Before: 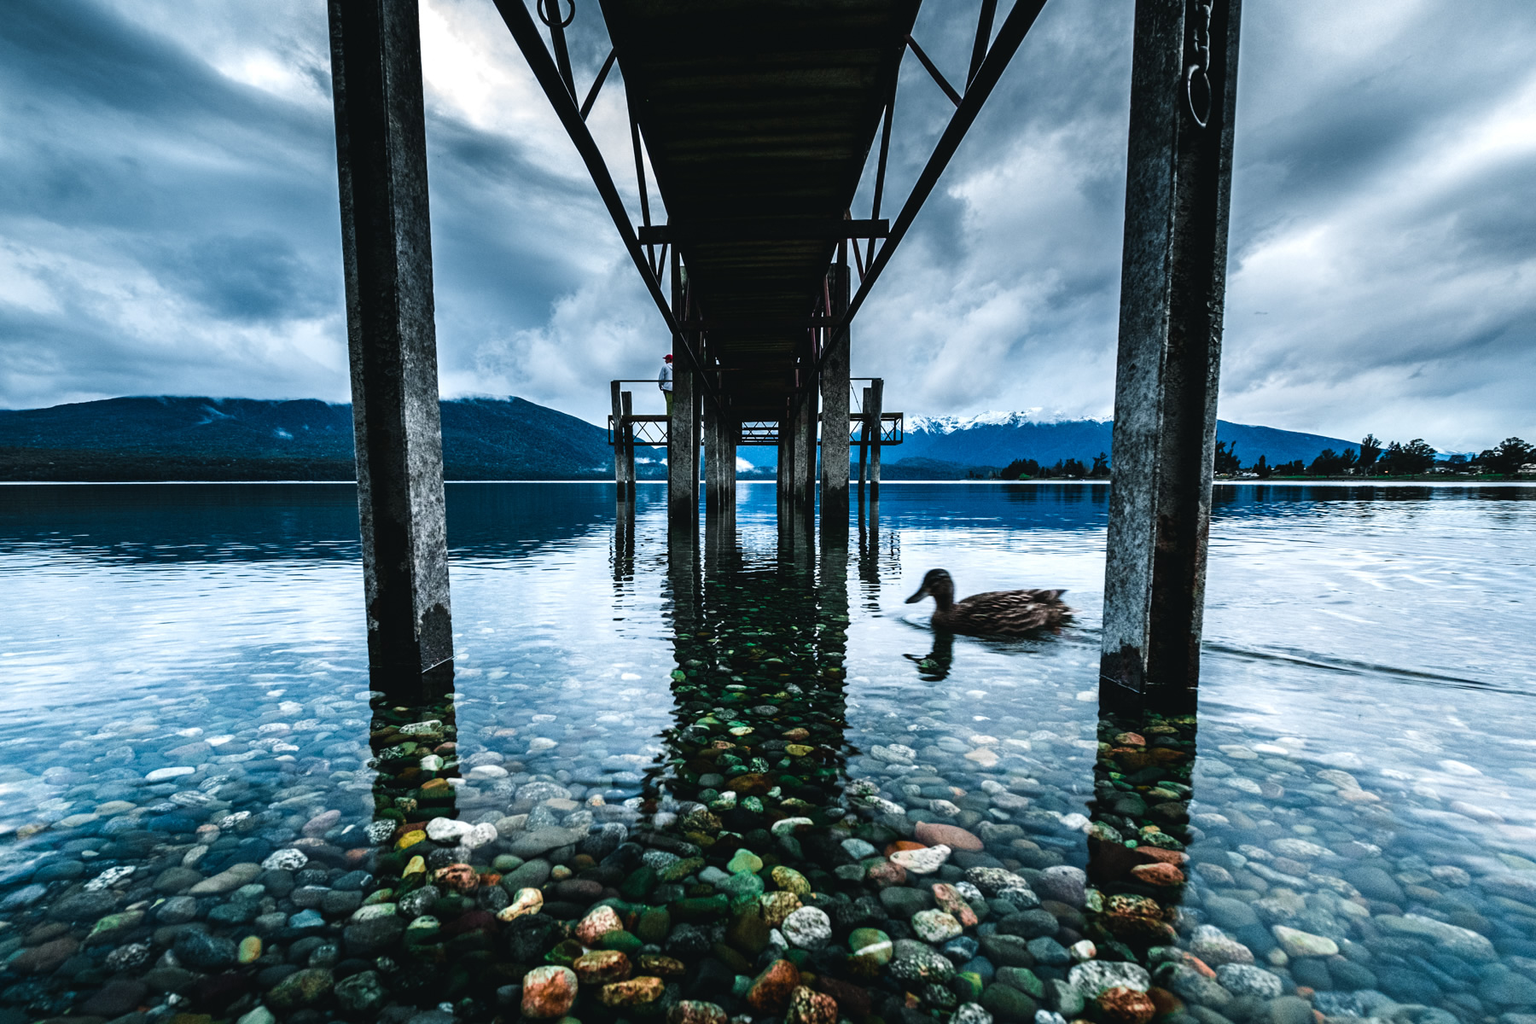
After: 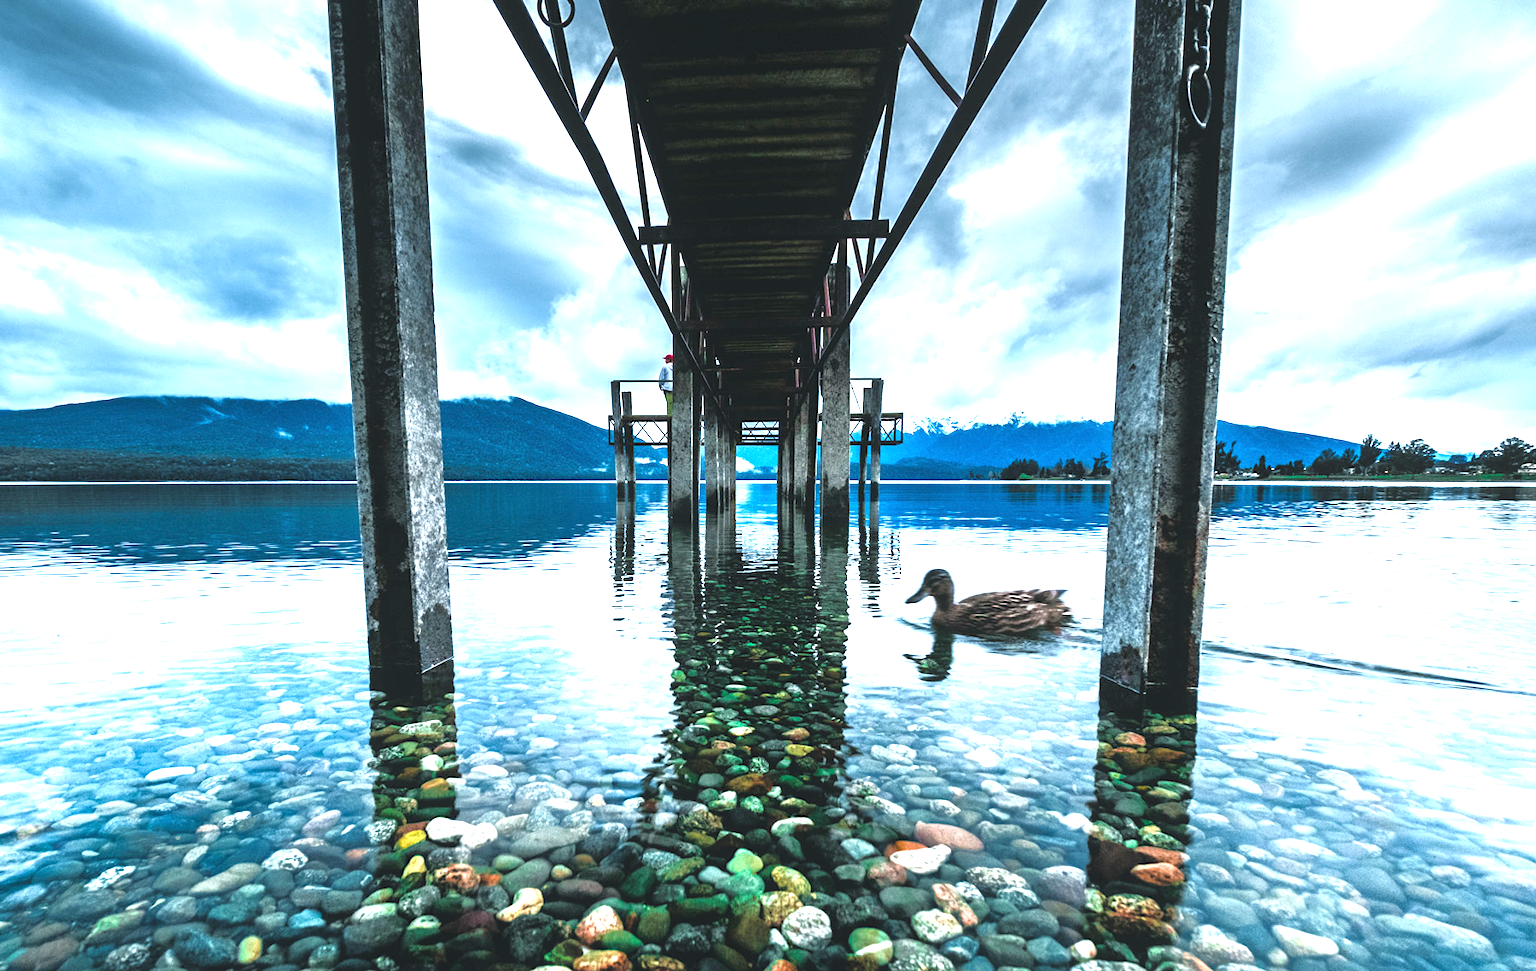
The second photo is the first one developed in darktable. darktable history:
tone equalizer: -7 EV 0.15 EV, -6 EV 0.6 EV, -5 EV 1.15 EV, -4 EV 1.33 EV, -3 EV 1.15 EV, -2 EV 0.6 EV, -1 EV 0.15 EV, mask exposure compensation -0.5 EV
crop and rotate: top 0%, bottom 5.097%
exposure: black level correction 0, exposure 1.2 EV, compensate highlight preservation false
